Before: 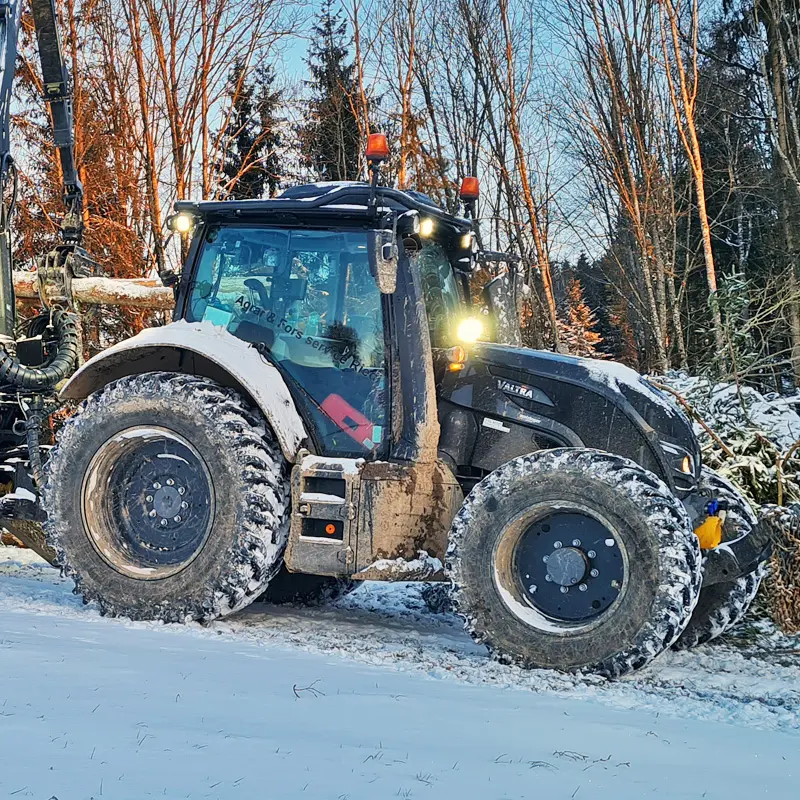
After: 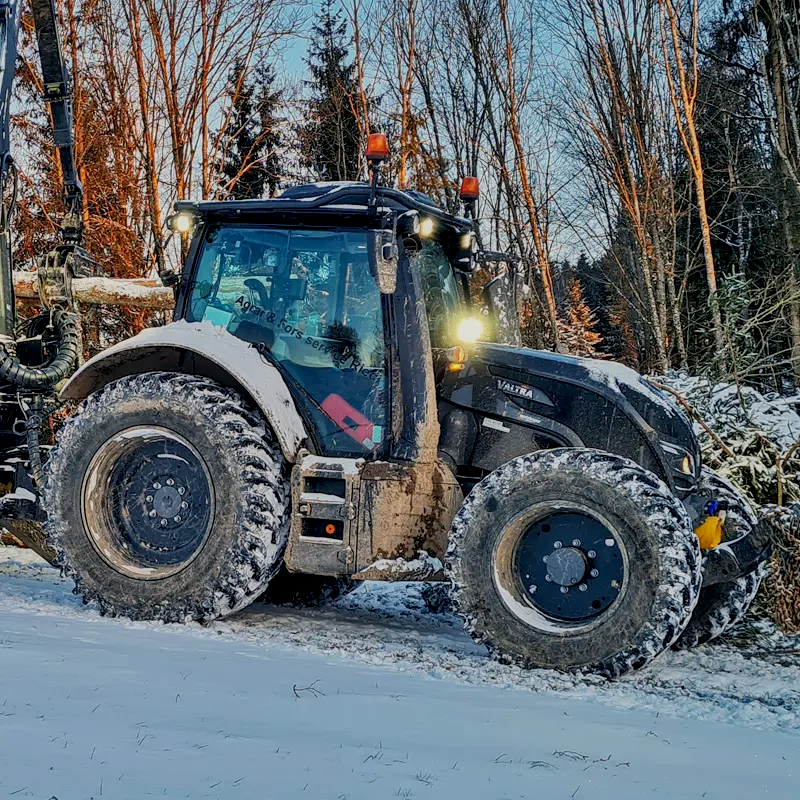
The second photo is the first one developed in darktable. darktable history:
local contrast: on, module defaults
exposure: black level correction 0.011, exposure -0.472 EV, compensate exposure bias true, compensate highlight preservation false
